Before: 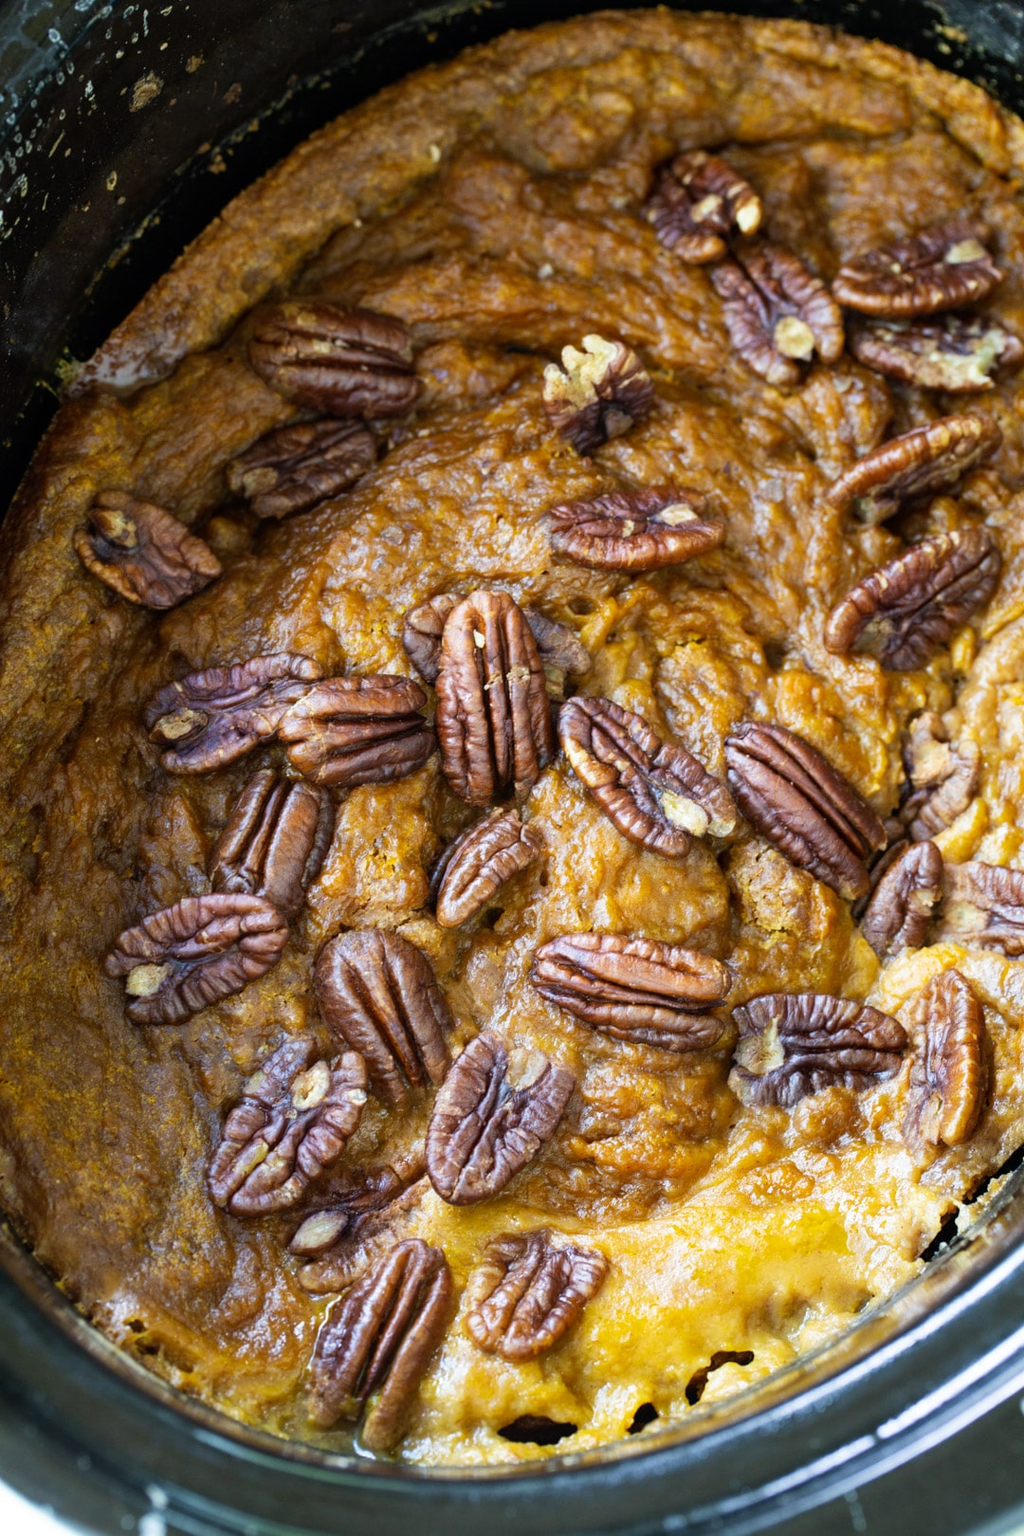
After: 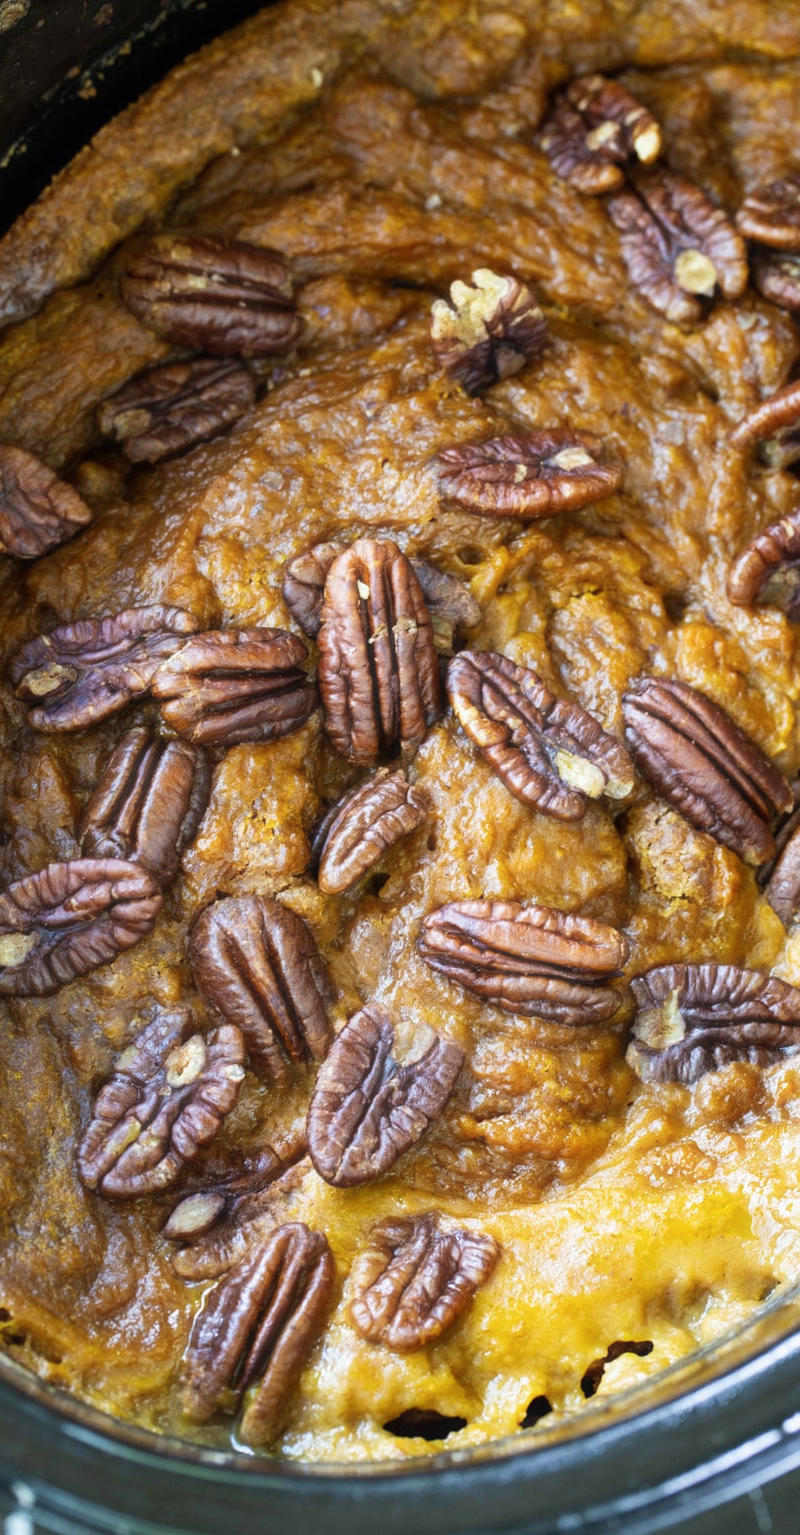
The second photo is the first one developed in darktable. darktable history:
crop and rotate: left 13.211%, top 5.239%, right 12.628%
haze removal: strength -0.083, distance 0.36, adaptive false
